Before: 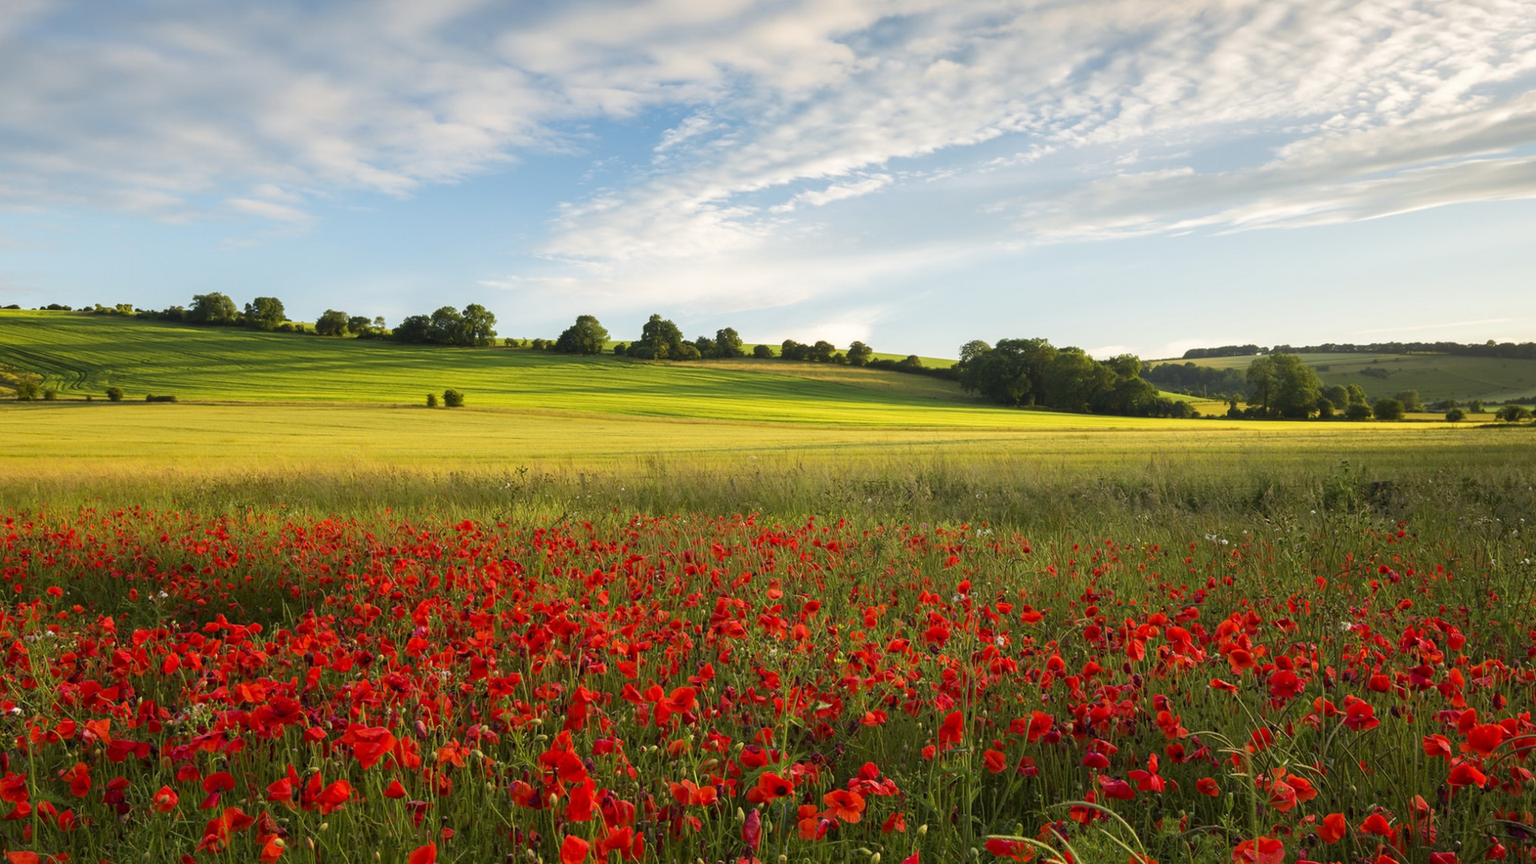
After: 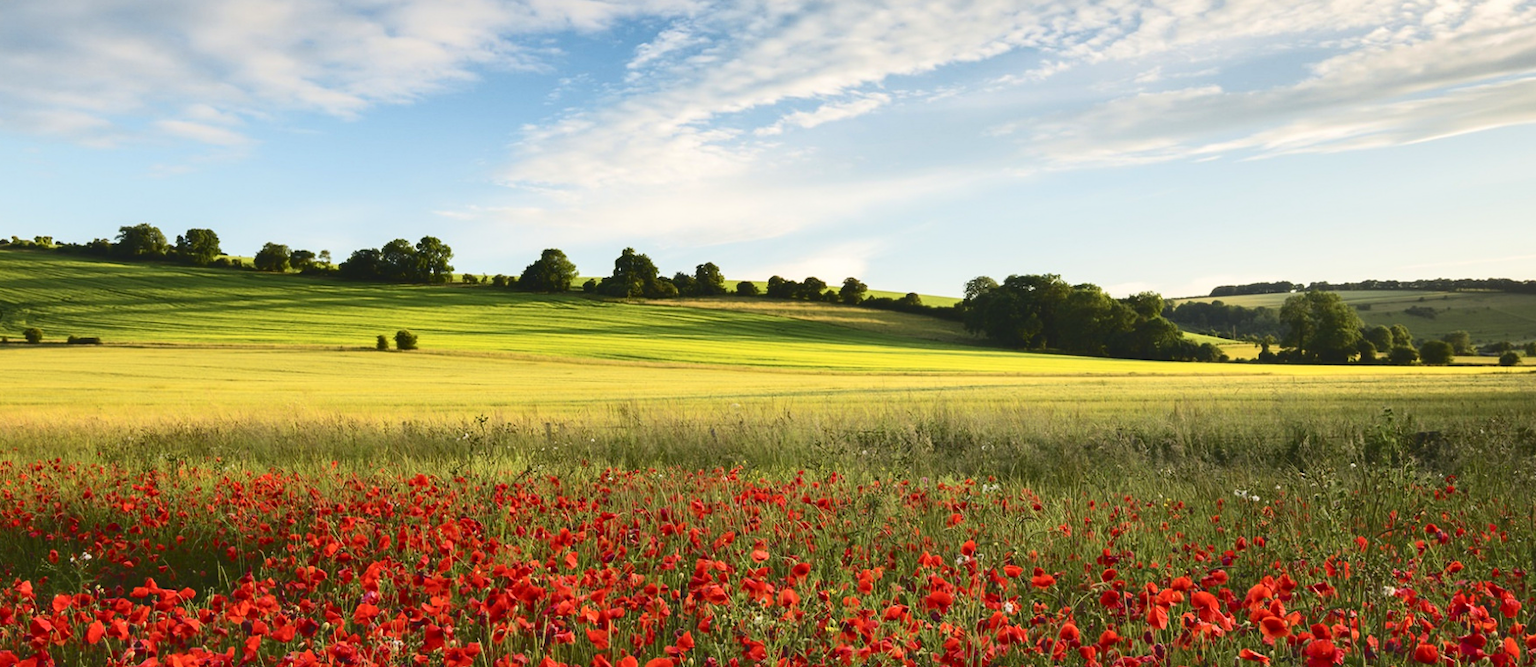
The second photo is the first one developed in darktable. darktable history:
tone curve: curves: ch0 [(0, 0) (0.003, 0.108) (0.011, 0.108) (0.025, 0.108) (0.044, 0.113) (0.069, 0.113) (0.1, 0.121) (0.136, 0.136) (0.177, 0.16) (0.224, 0.192) (0.277, 0.246) (0.335, 0.324) (0.399, 0.419) (0.468, 0.518) (0.543, 0.622) (0.623, 0.721) (0.709, 0.815) (0.801, 0.893) (0.898, 0.949) (1, 1)], color space Lab, independent channels, preserve colors none
tone equalizer: on, module defaults
shadows and highlights: soften with gaussian
crop: left 5.551%, top 10.416%, right 3.621%, bottom 19.467%
